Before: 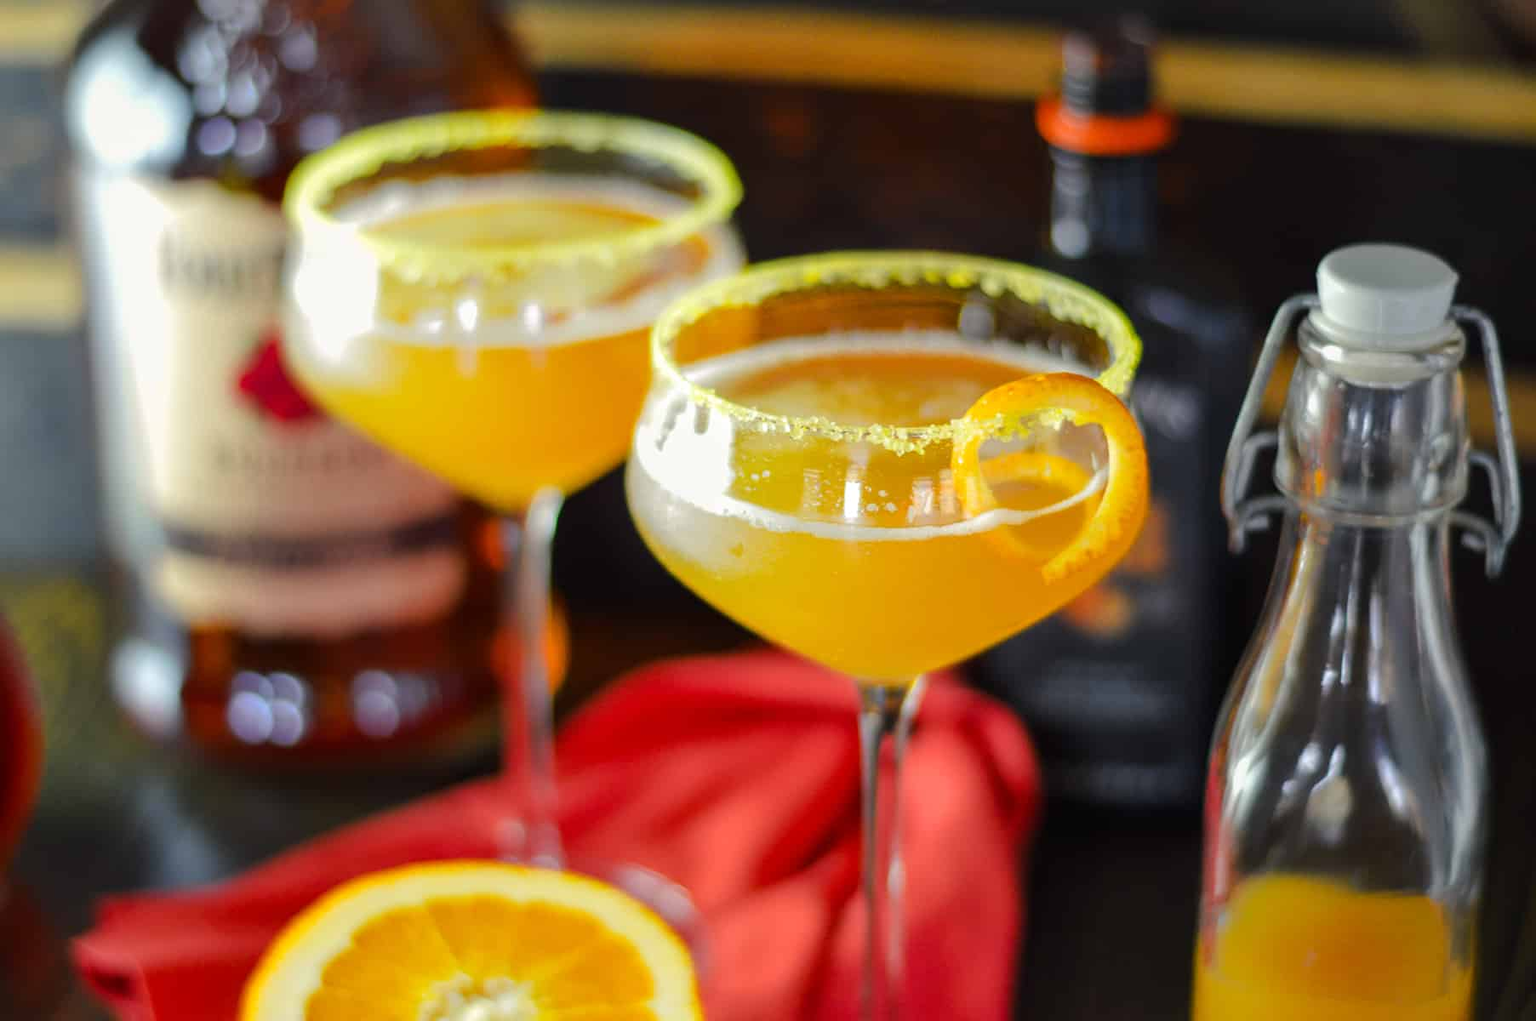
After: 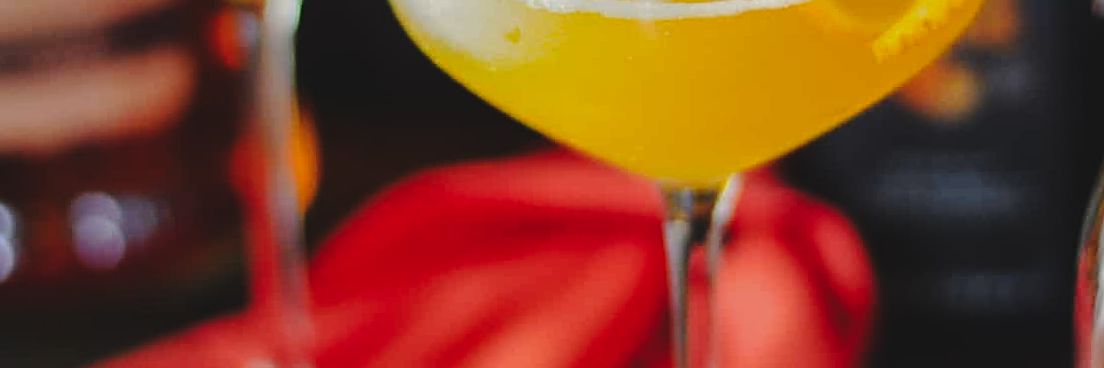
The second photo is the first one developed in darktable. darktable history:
contrast brightness saturation: saturation -0.04
rotate and perspective: rotation -2.12°, lens shift (vertical) 0.009, lens shift (horizontal) -0.008, automatic cropping original format, crop left 0.036, crop right 0.964, crop top 0.05, crop bottom 0.959
crop: left 18.091%, top 51.13%, right 17.525%, bottom 16.85%
sharpen: on, module defaults
exposure: black level correction -0.016, exposure -1.018 EV, compensate highlight preservation false
color balance rgb: global vibrance 6.81%, saturation formula JzAzBz (2021)
base curve: curves: ch0 [(0, 0) (0.028, 0.03) (0.121, 0.232) (0.46, 0.748) (0.859, 0.968) (1, 1)], preserve colors none
